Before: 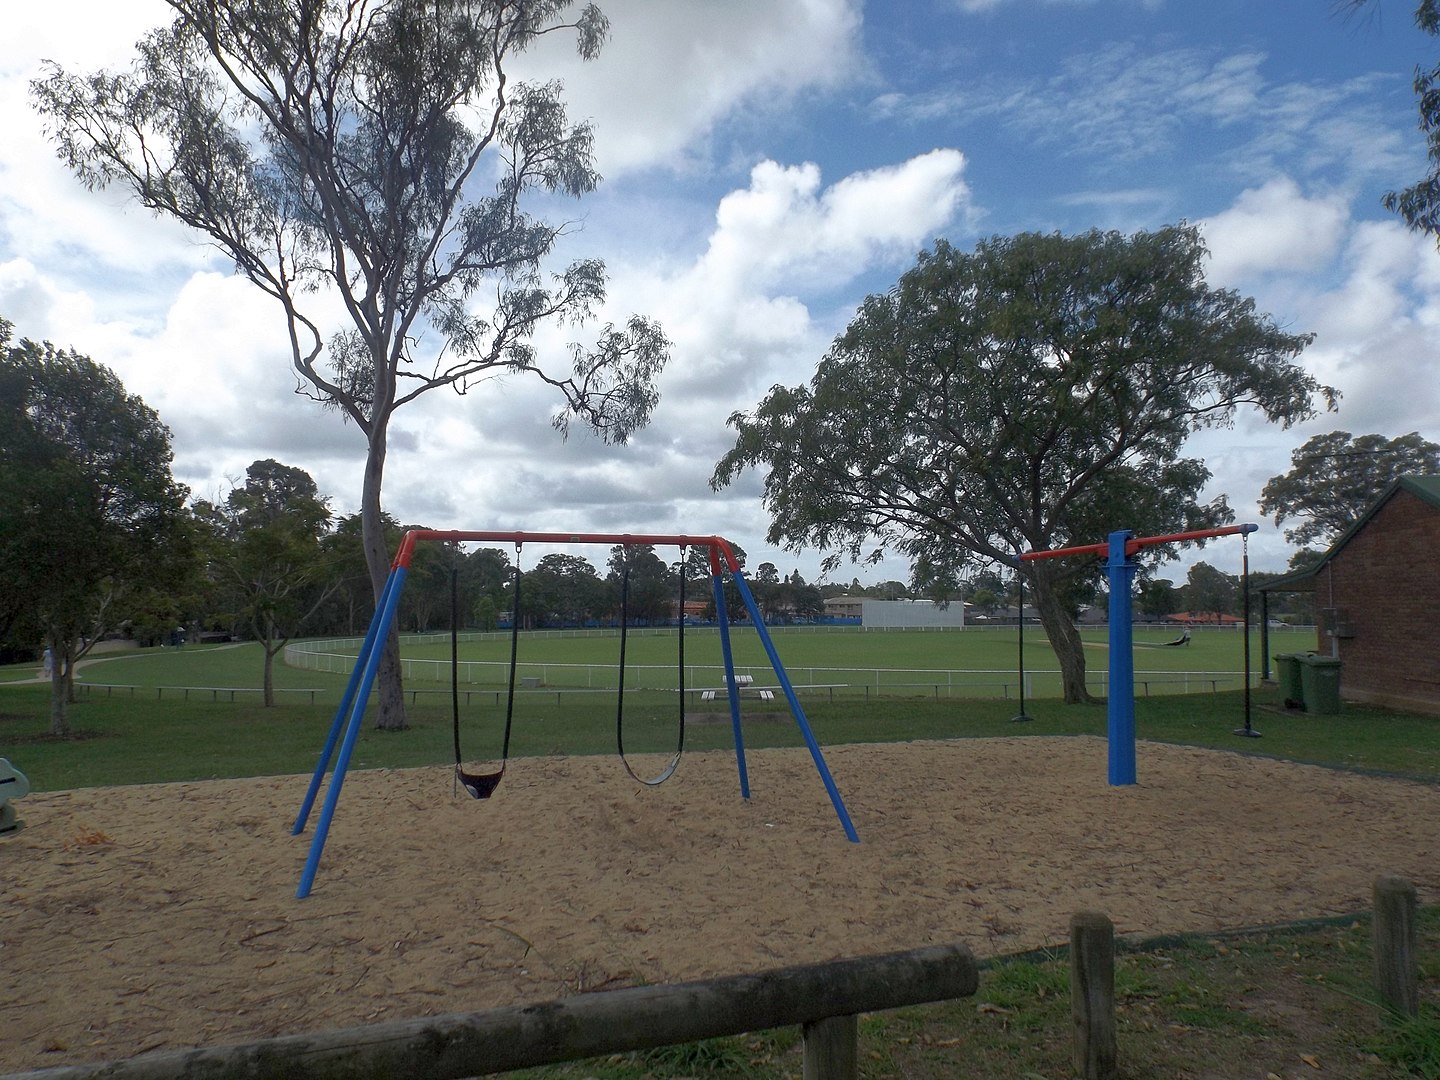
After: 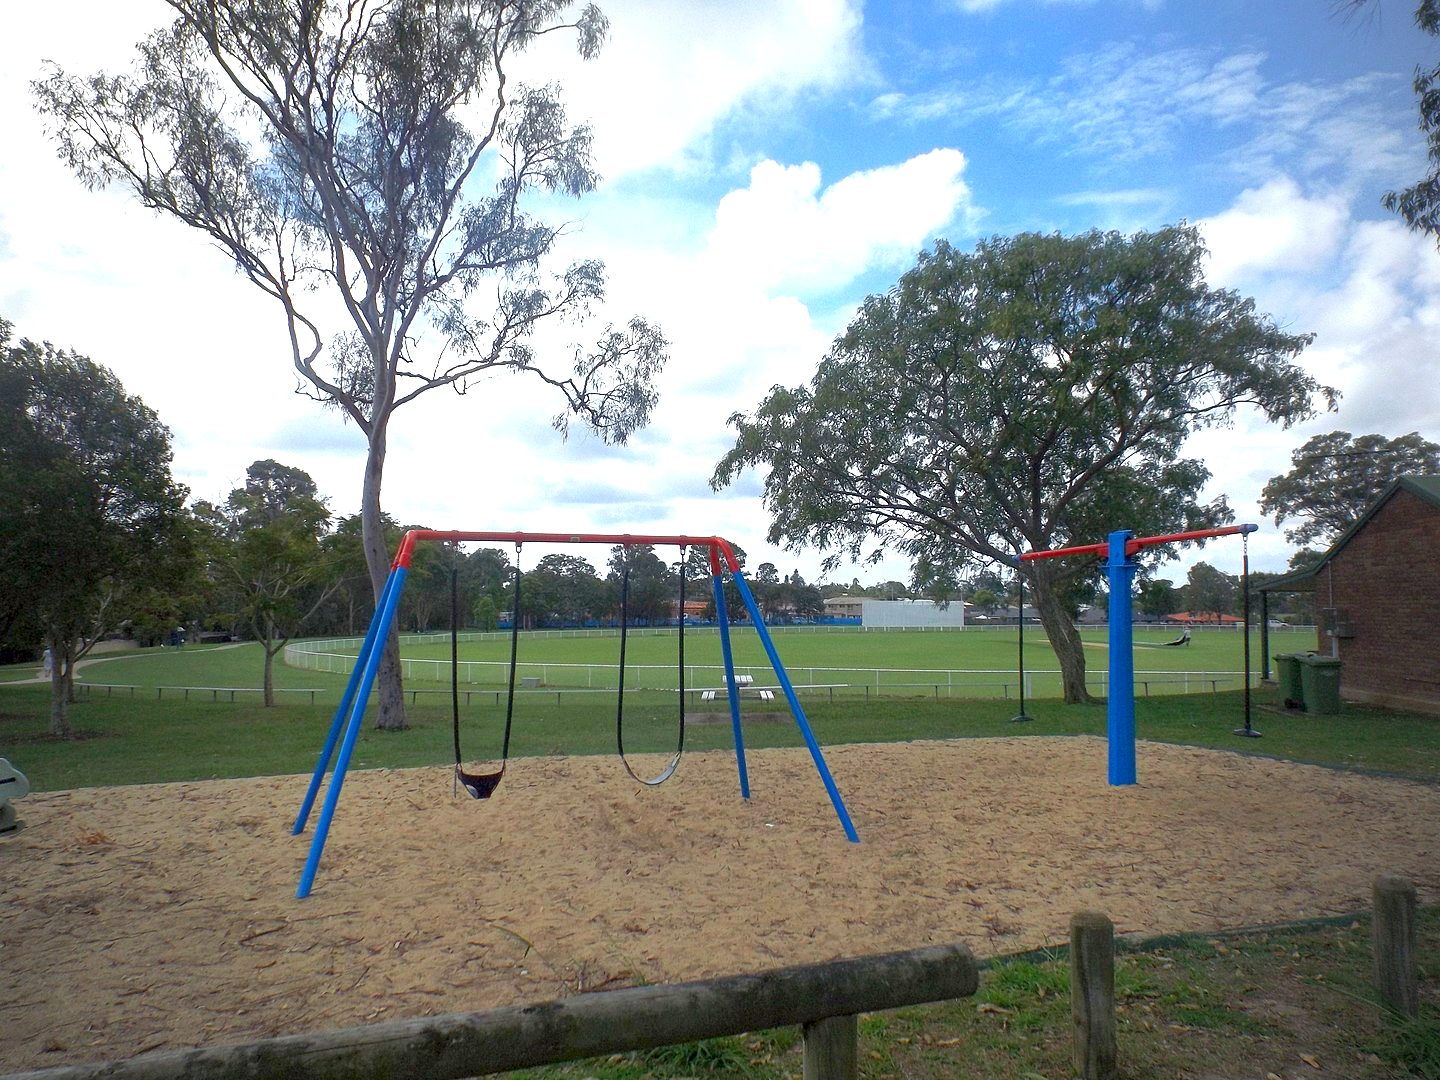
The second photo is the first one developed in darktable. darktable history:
exposure: exposure 1 EV, compensate highlight preservation false
contrast brightness saturation: contrast 0.09, saturation 0.28
vignetting: fall-off start 97%, fall-off radius 100%, width/height ratio 0.609, unbound false
